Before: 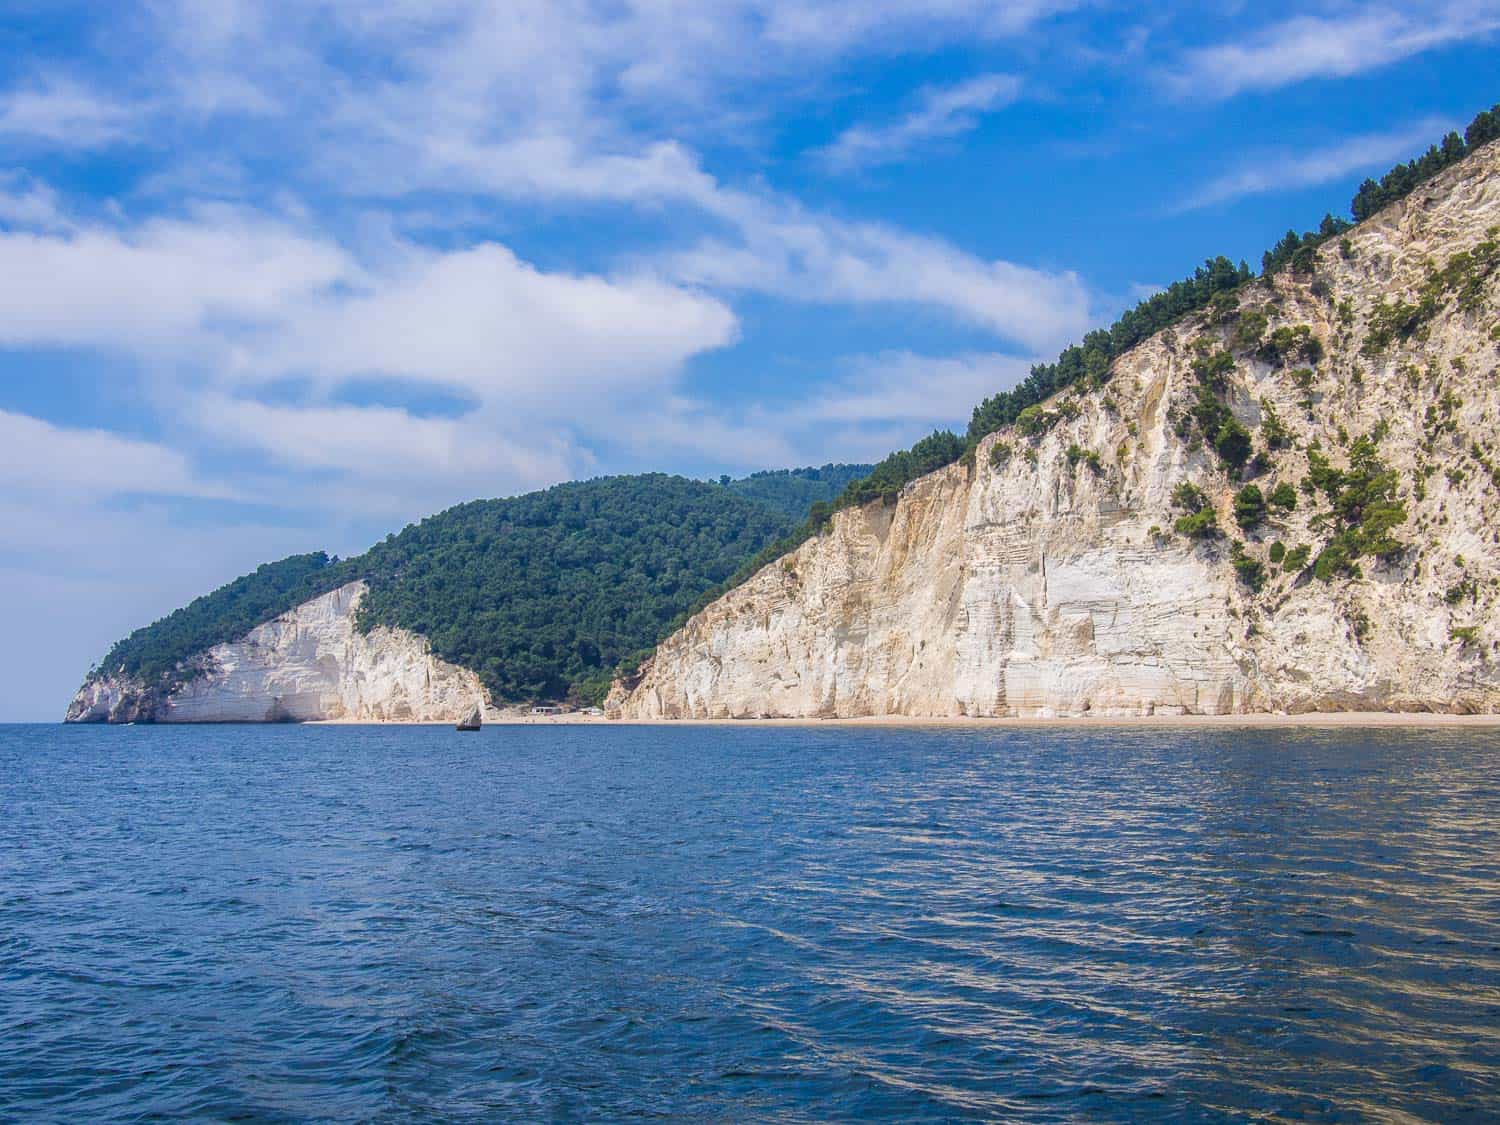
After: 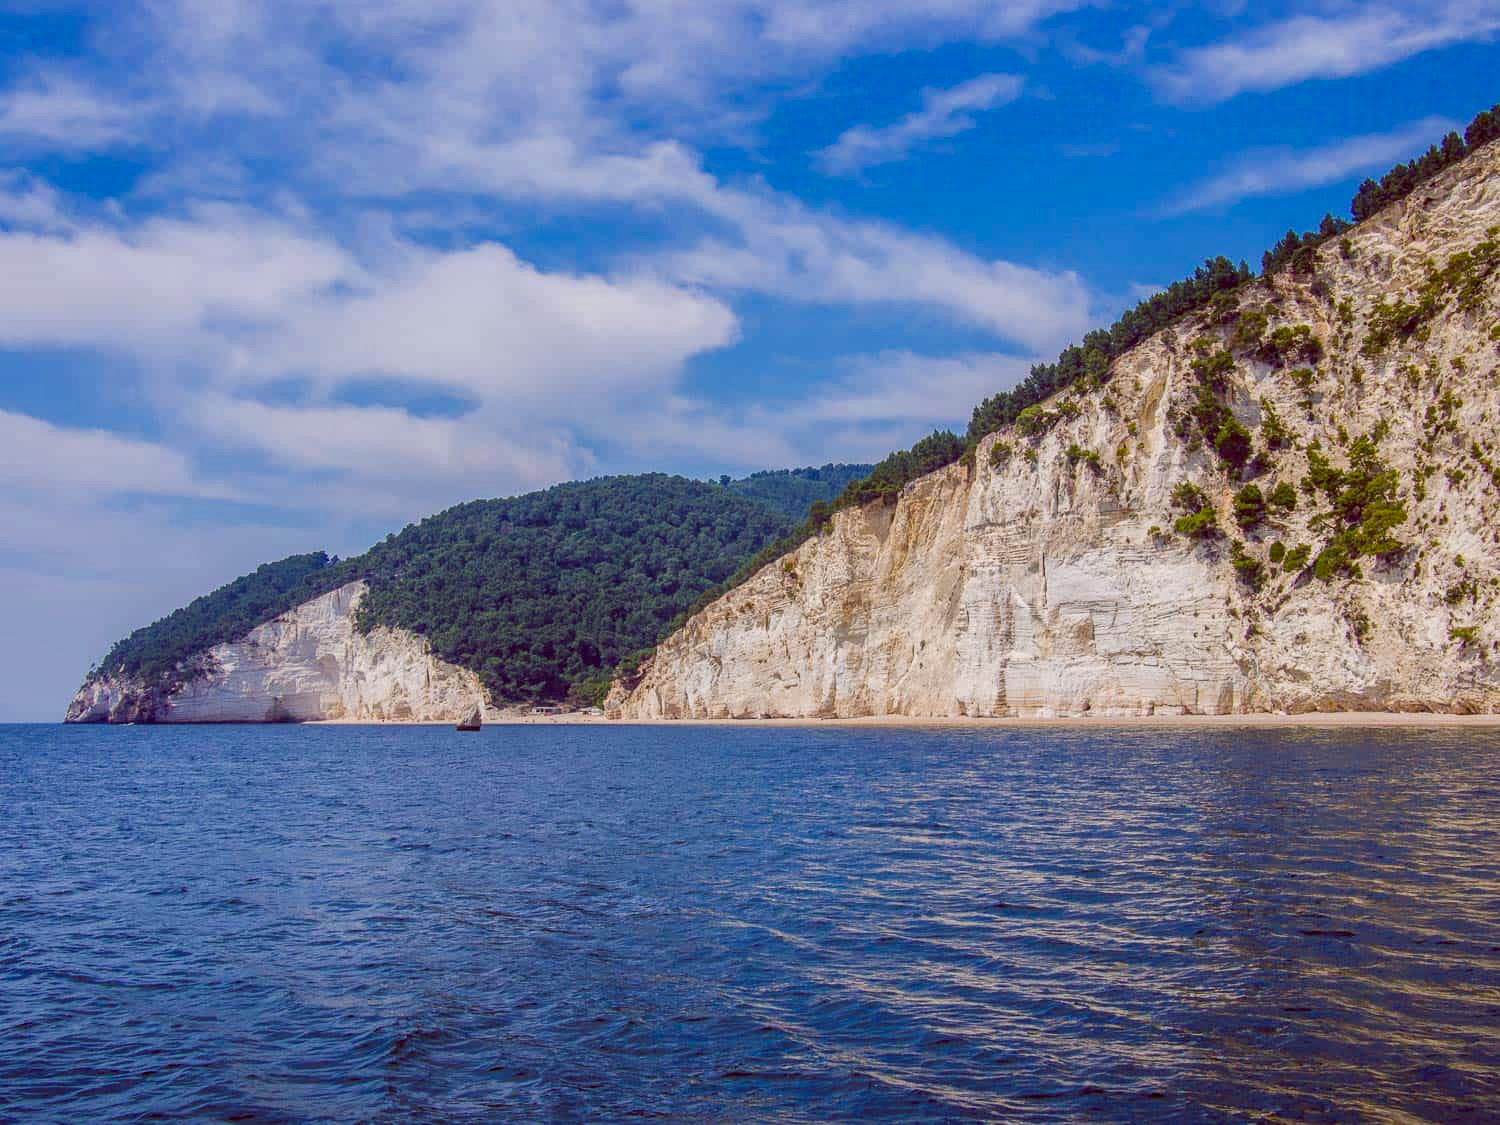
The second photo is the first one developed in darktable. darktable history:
exposure: exposure -0.405 EV, compensate highlight preservation false
color balance rgb: global offset › luminance -0.217%, global offset › chroma 0.267%, perceptual saturation grading › global saturation 20%, perceptual saturation grading › highlights -25%, perceptual saturation grading › shadows 25.672%, global vibrance 20%
local contrast: on, module defaults
